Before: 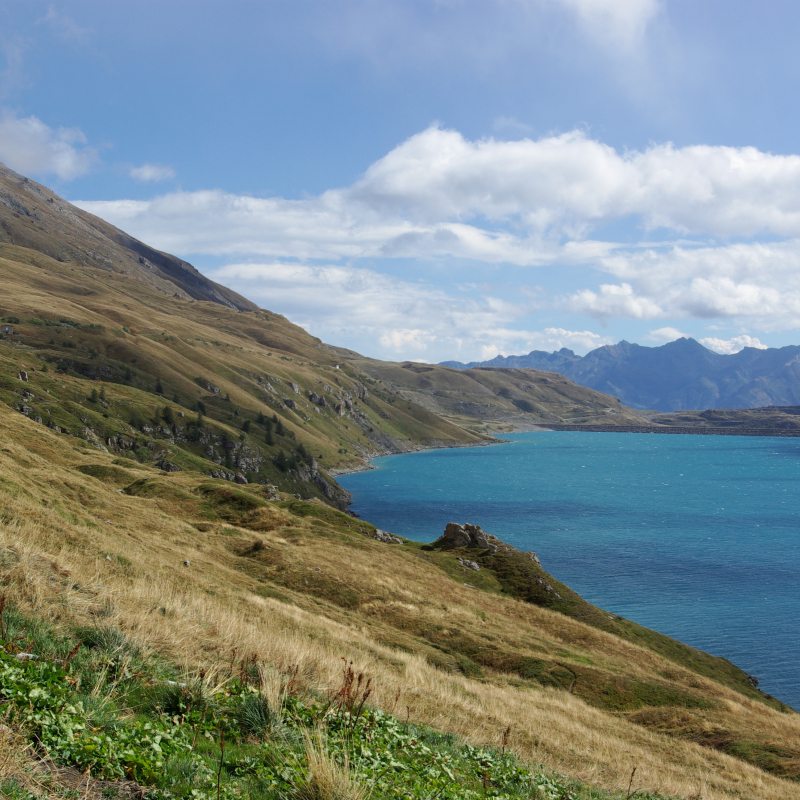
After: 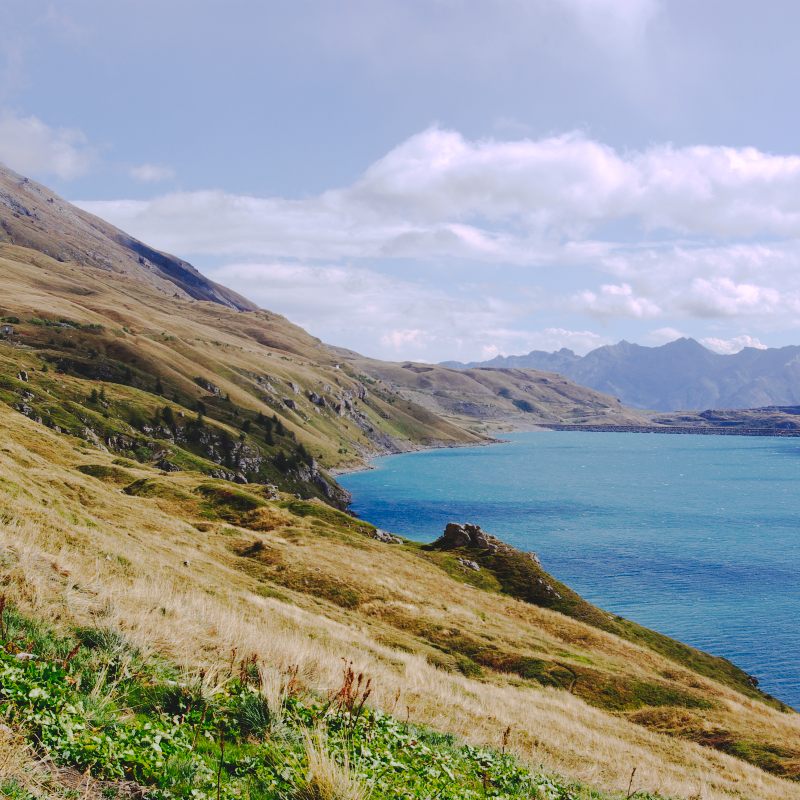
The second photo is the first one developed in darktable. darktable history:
white balance: red 1.05, blue 1.072
tone curve: curves: ch0 [(0, 0) (0.003, 0.089) (0.011, 0.089) (0.025, 0.088) (0.044, 0.089) (0.069, 0.094) (0.1, 0.108) (0.136, 0.119) (0.177, 0.147) (0.224, 0.204) (0.277, 0.28) (0.335, 0.389) (0.399, 0.486) (0.468, 0.588) (0.543, 0.647) (0.623, 0.705) (0.709, 0.759) (0.801, 0.815) (0.898, 0.873) (1, 1)], preserve colors none
